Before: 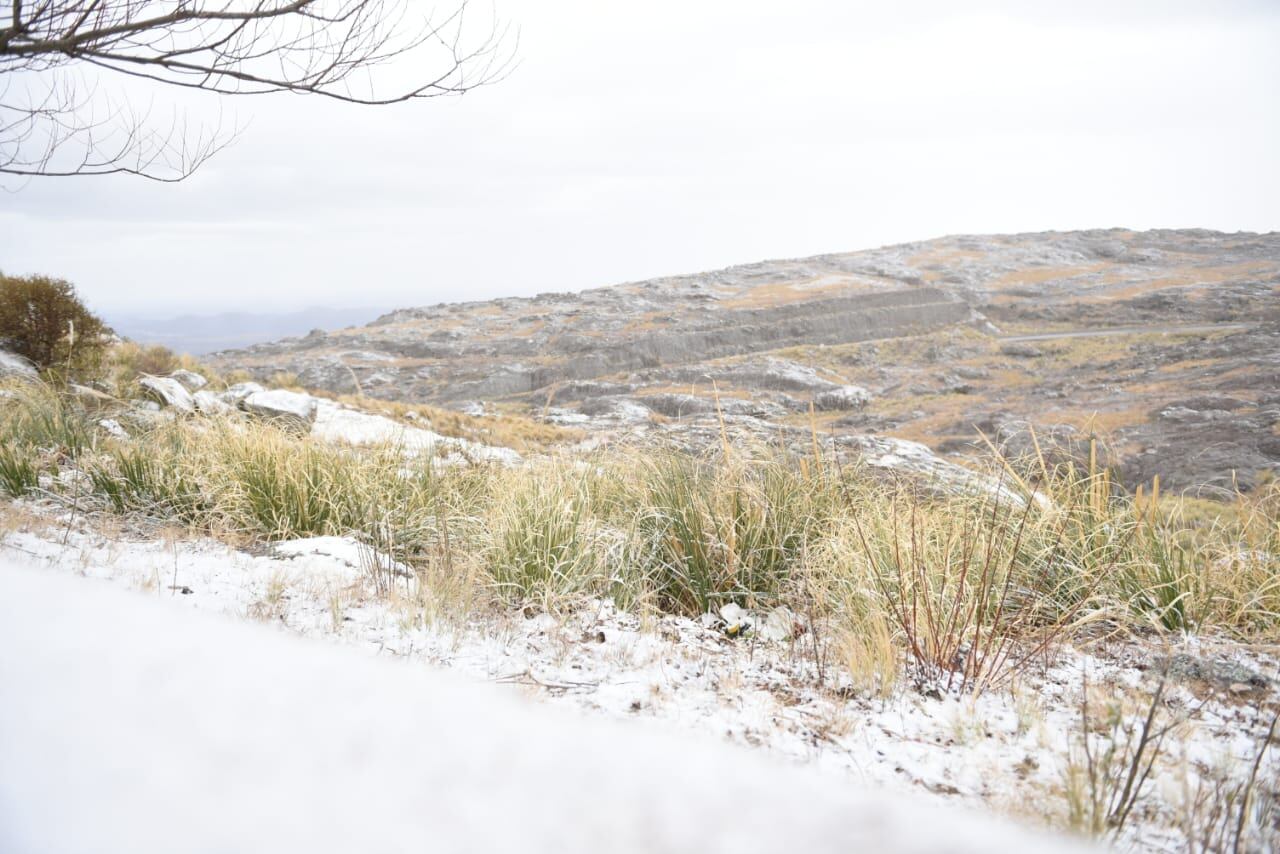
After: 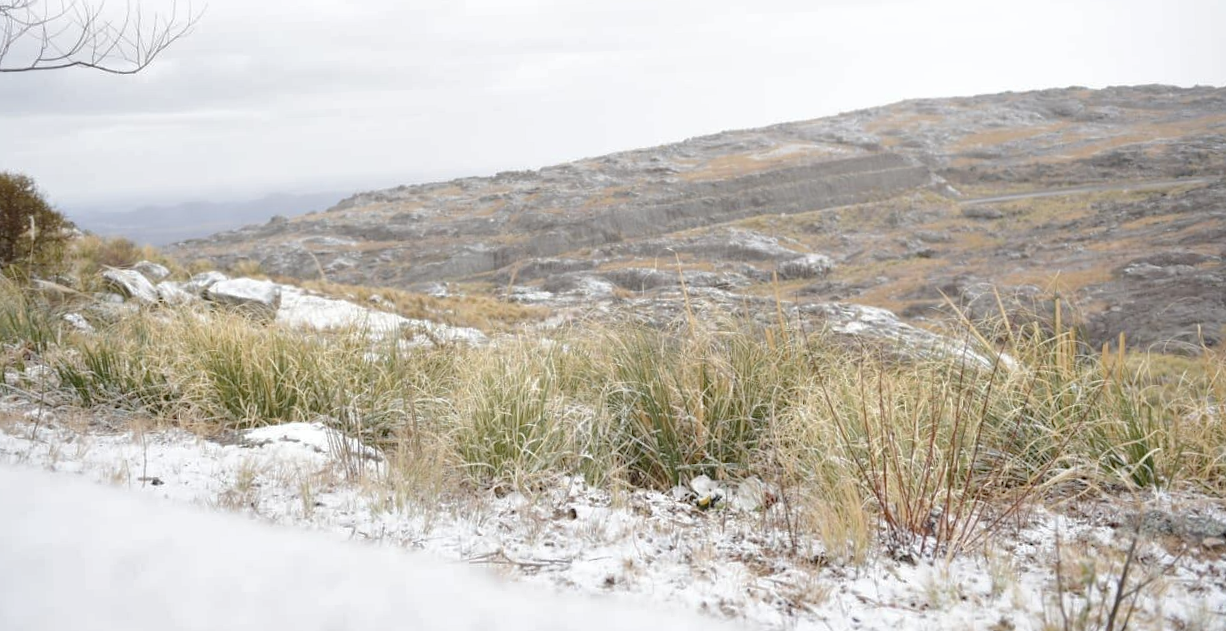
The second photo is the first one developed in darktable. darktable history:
haze removal: compatibility mode true, adaptive false
crop and rotate: left 1.814%, top 12.818%, right 0.25%, bottom 9.225%
rgb curve: curves: ch0 [(0, 0) (0.175, 0.154) (0.785, 0.663) (1, 1)]
contrast brightness saturation: saturation -0.05
exposure: exposure 0 EV, compensate highlight preservation false
rotate and perspective: rotation -2°, crop left 0.022, crop right 0.978, crop top 0.049, crop bottom 0.951
